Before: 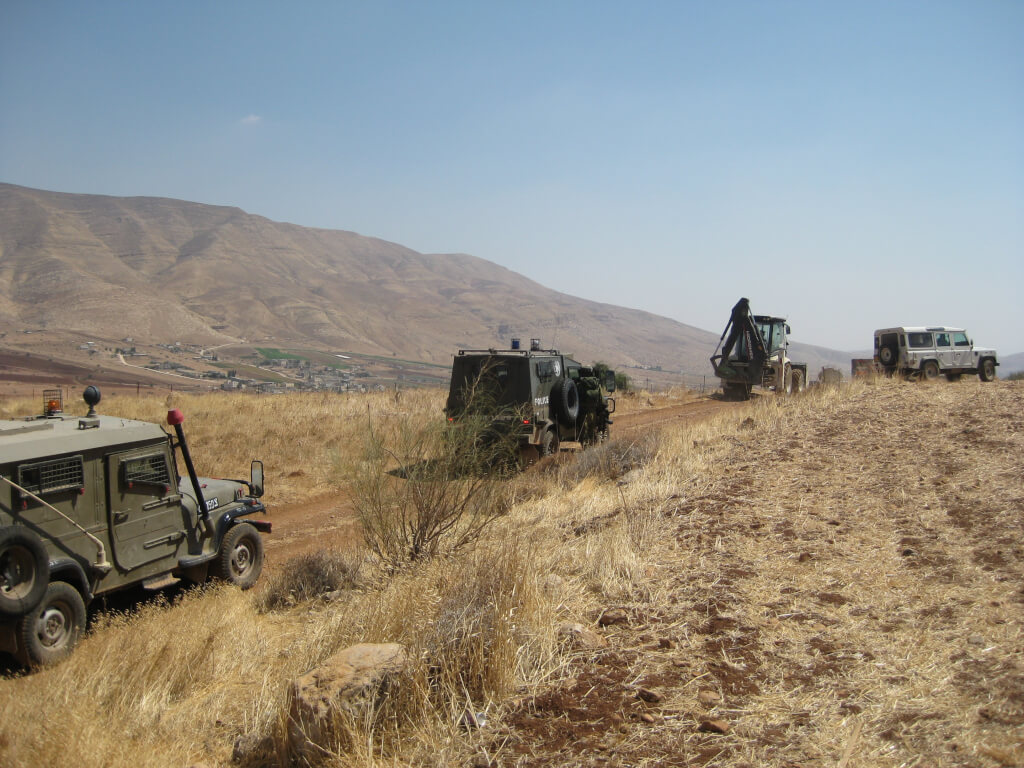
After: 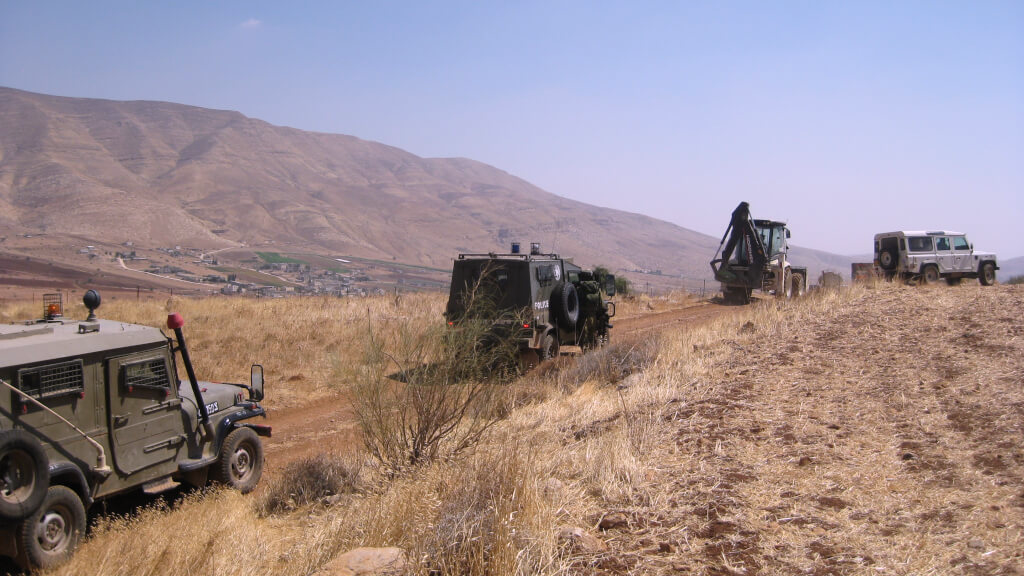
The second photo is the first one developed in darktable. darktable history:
white balance: red 1.066, blue 1.119
crop and rotate: top 12.5%, bottom 12.5%
